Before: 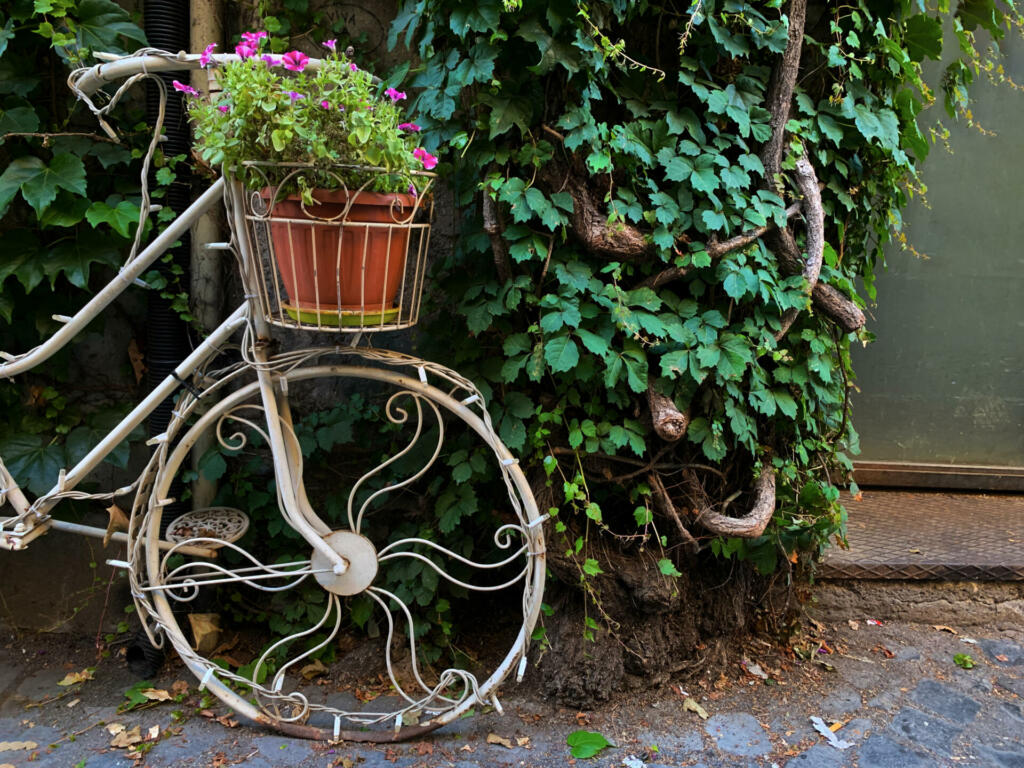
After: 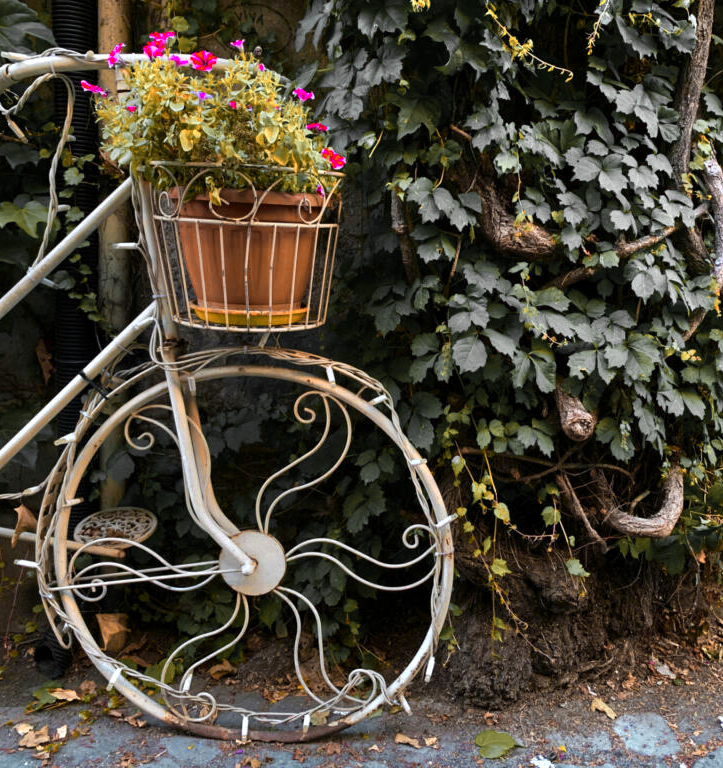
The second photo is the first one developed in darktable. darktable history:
color zones: curves: ch0 [(0.009, 0.528) (0.136, 0.6) (0.255, 0.586) (0.39, 0.528) (0.522, 0.584) (0.686, 0.736) (0.849, 0.561)]; ch1 [(0.045, 0.781) (0.14, 0.416) (0.257, 0.695) (0.442, 0.032) (0.738, 0.338) (0.818, 0.632) (0.891, 0.741) (1, 0.704)]; ch2 [(0, 0.667) (0.141, 0.52) (0.26, 0.37) (0.474, 0.432) (0.743, 0.286)]
crop and rotate: left 8.996%, right 20.364%
